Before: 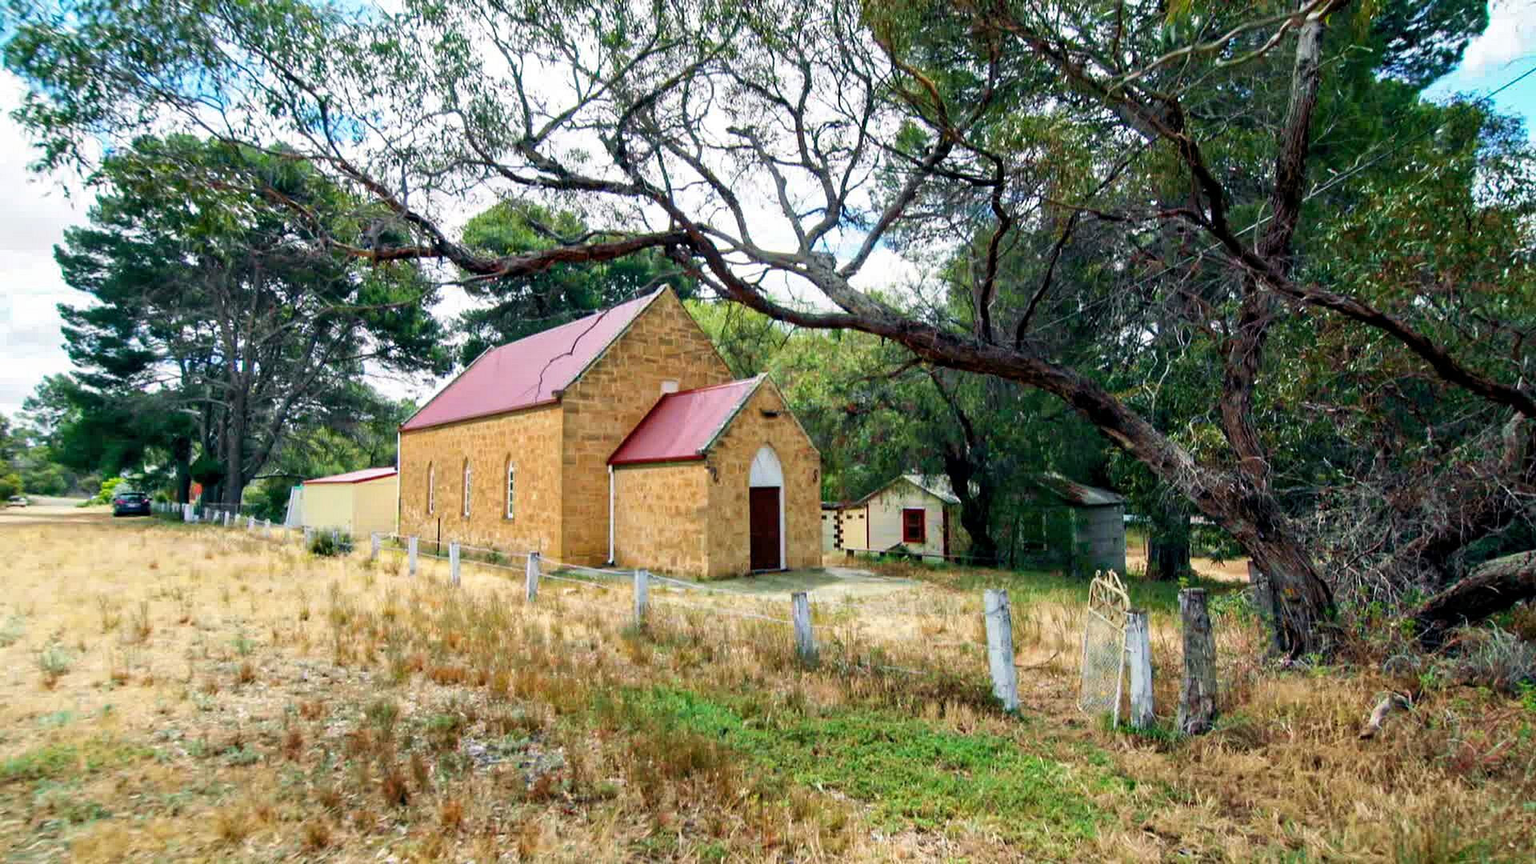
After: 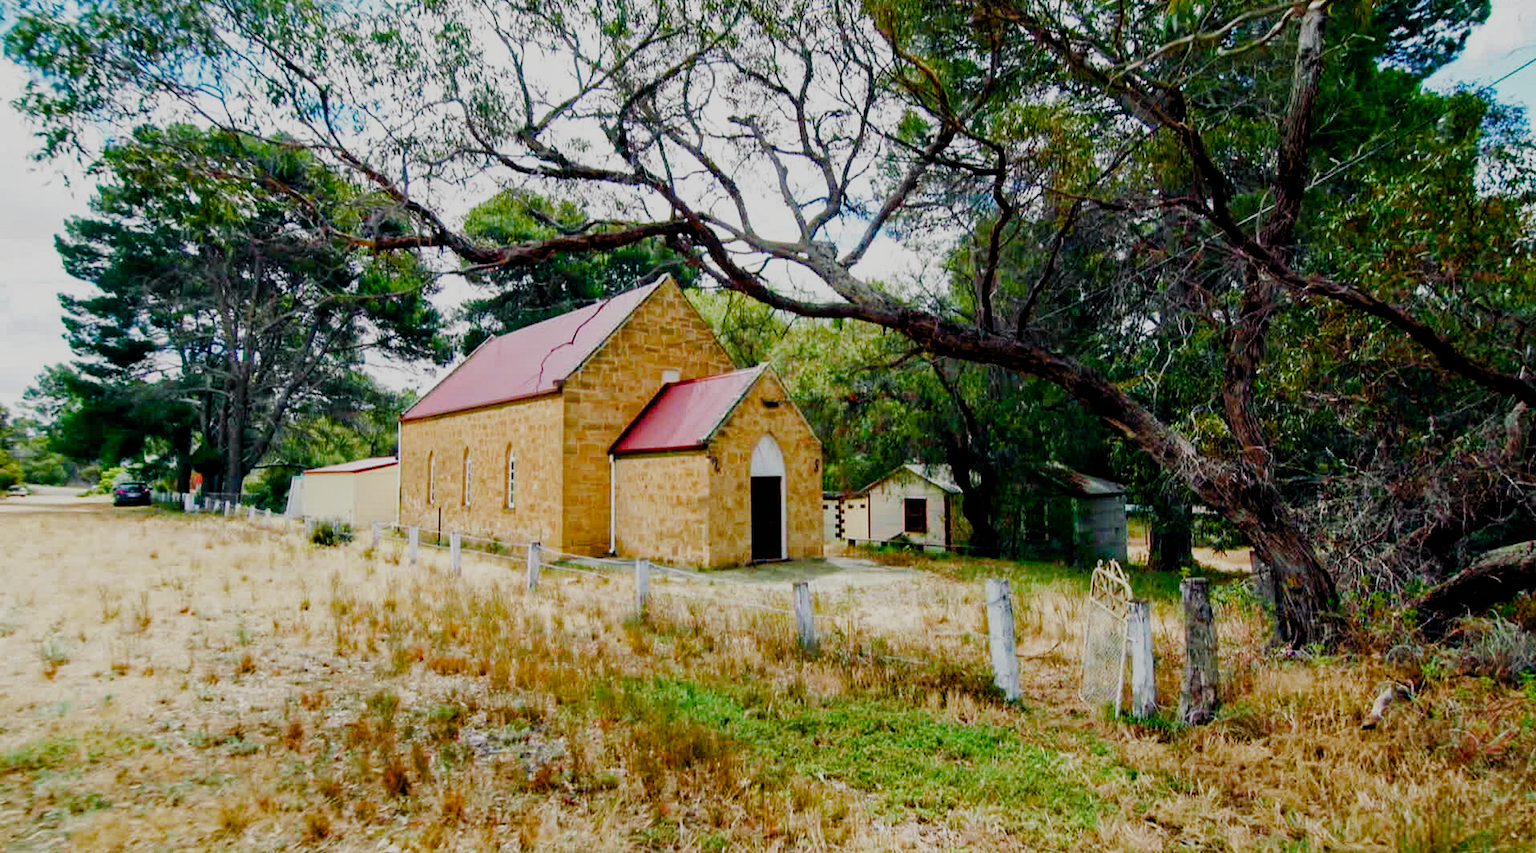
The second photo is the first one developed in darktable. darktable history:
crop: top 1.314%, right 0.116%
color balance rgb: power › luminance -3.533%, power › chroma 0.574%, power › hue 42.5°, perceptual saturation grading › global saturation 0.967%, perceptual saturation grading › highlights -18.058%, perceptual saturation grading › mid-tones 33.583%, perceptual saturation grading › shadows 50.403%
filmic rgb: black relative exposure -7.65 EV, white relative exposure 4.56 EV, hardness 3.61, add noise in highlights 0.001, preserve chrominance no, color science v3 (2019), use custom middle-gray values true, contrast in highlights soft
